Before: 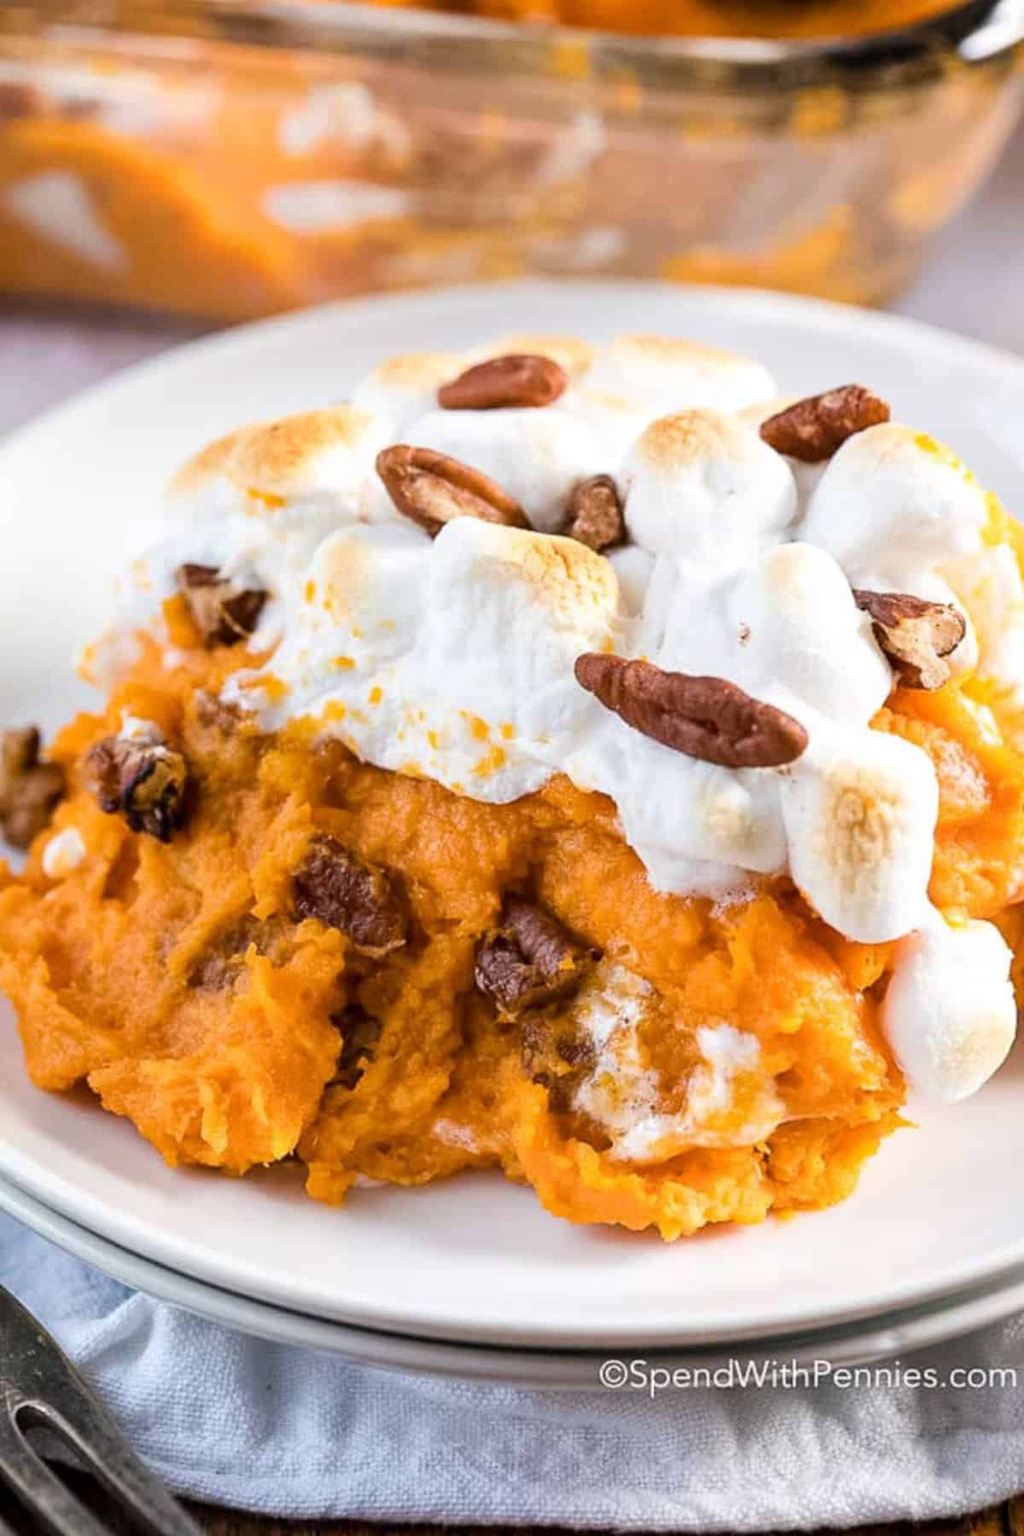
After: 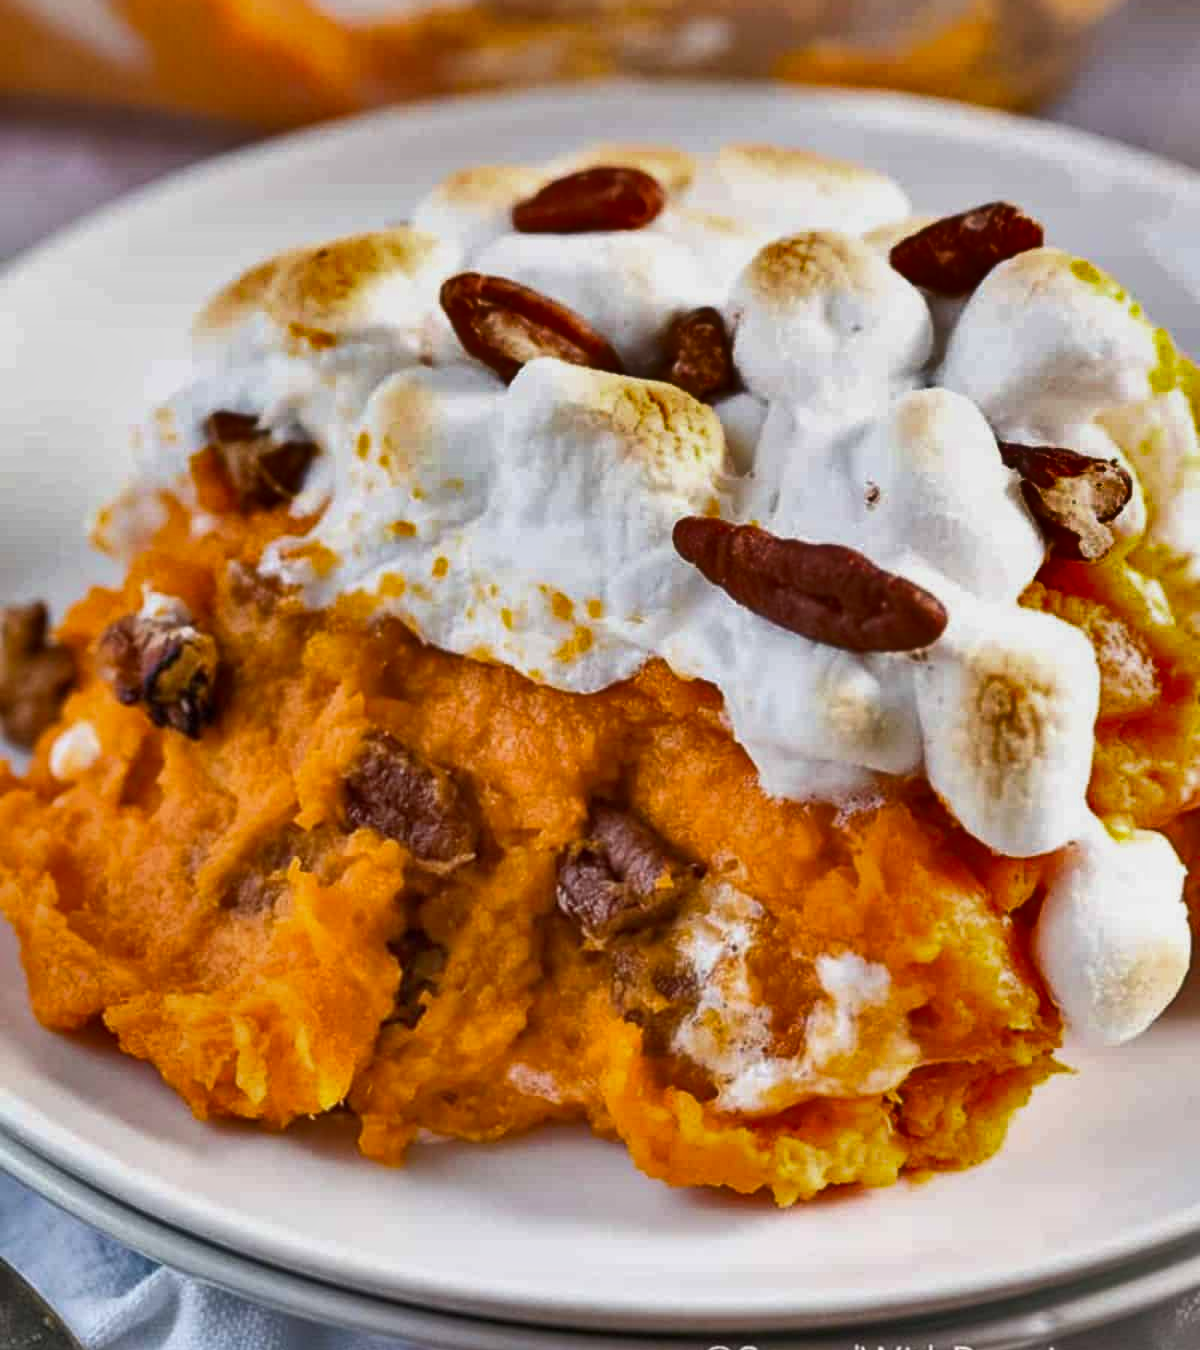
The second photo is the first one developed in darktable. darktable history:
crop: top 13.819%, bottom 11.169%
shadows and highlights: shadows 80.73, white point adjustment -9.07, highlights -61.46, soften with gaussian
tone equalizer: on, module defaults
exposure: exposure 0.2 EV, compensate highlight preservation false
rotate and perspective: crop left 0, crop top 0
